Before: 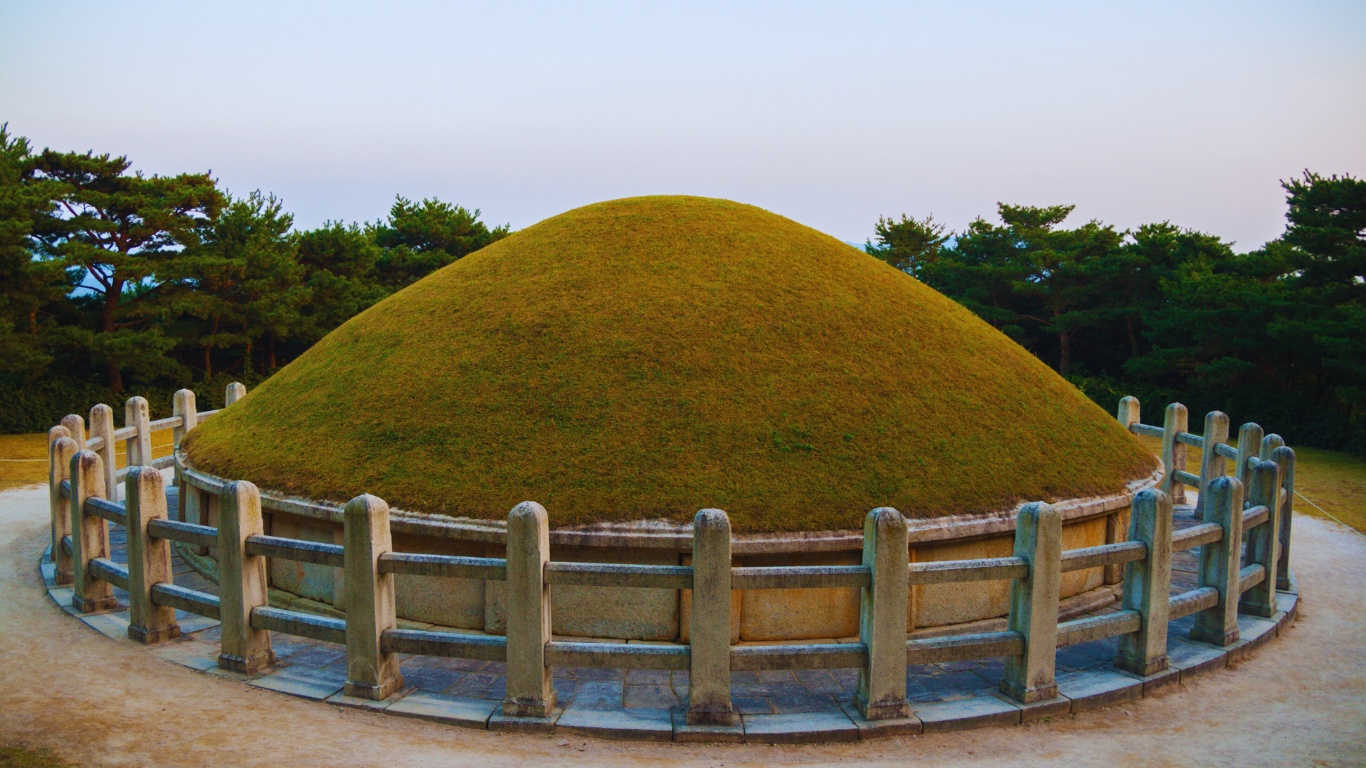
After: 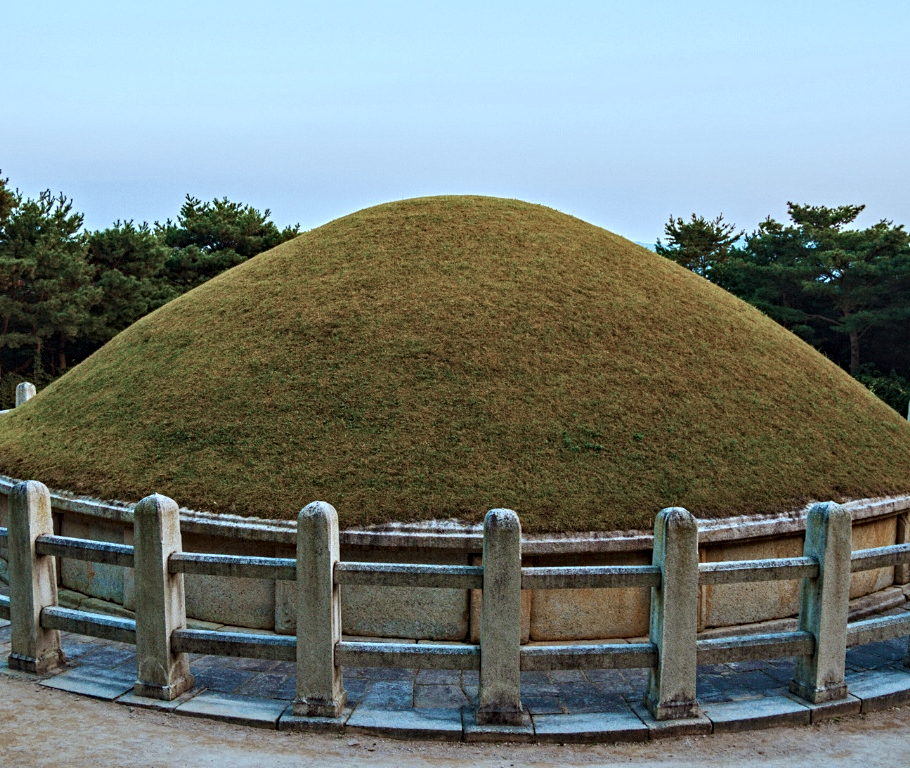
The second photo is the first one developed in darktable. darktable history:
crop: left 15.419%, right 17.914%
color correction: highlights a* -12.64, highlights b* -18.1, saturation 0.7
white balance: red 1.004, blue 1.024
contrast equalizer: octaves 7, y [[0.5, 0.542, 0.583, 0.625, 0.667, 0.708], [0.5 ×6], [0.5 ×6], [0 ×6], [0 ×6]]
